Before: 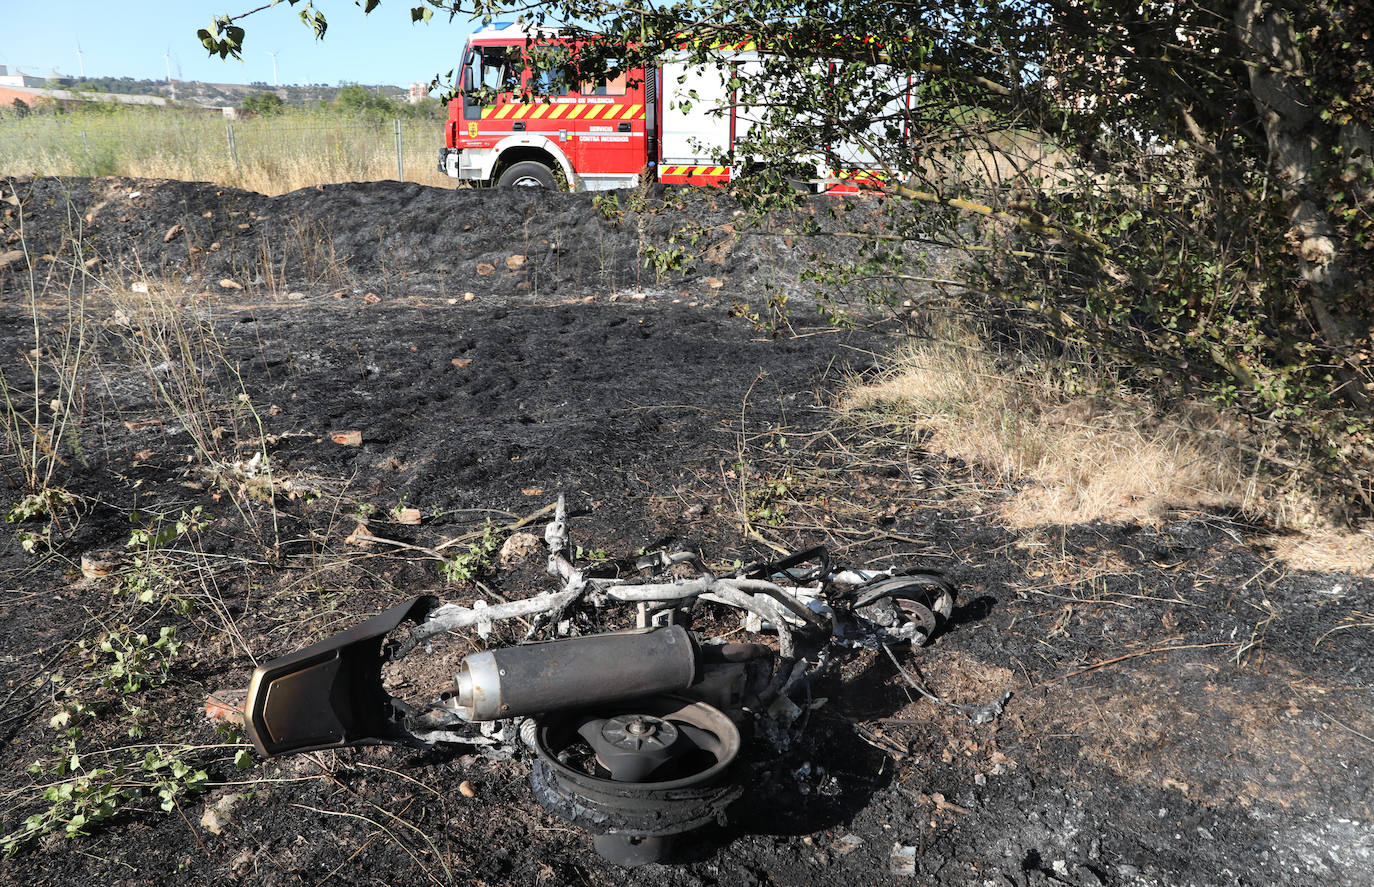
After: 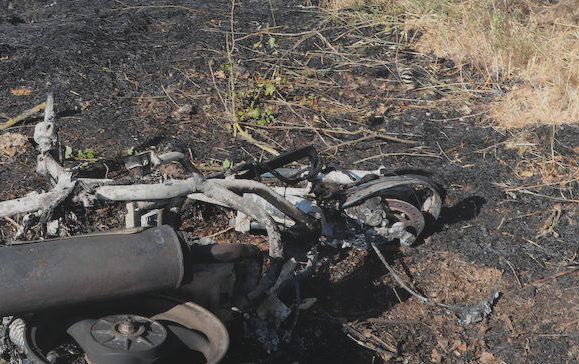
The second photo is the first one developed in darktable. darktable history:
crop: left 37.221%, top 45.169%, right 20.63%, bottom 13.777%
local contrast: detail 69%
